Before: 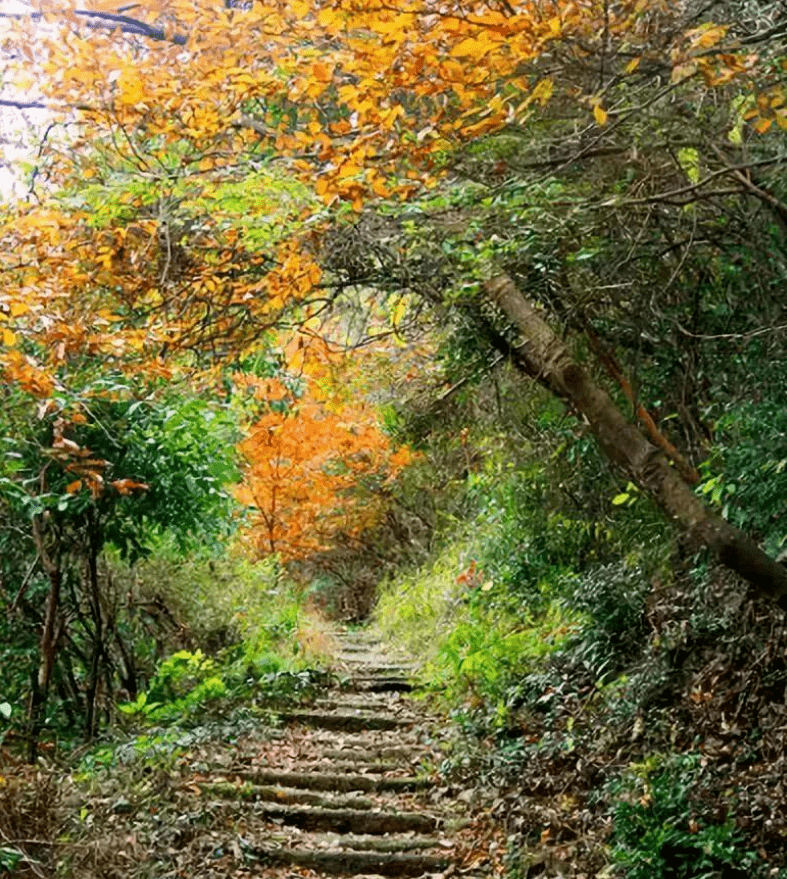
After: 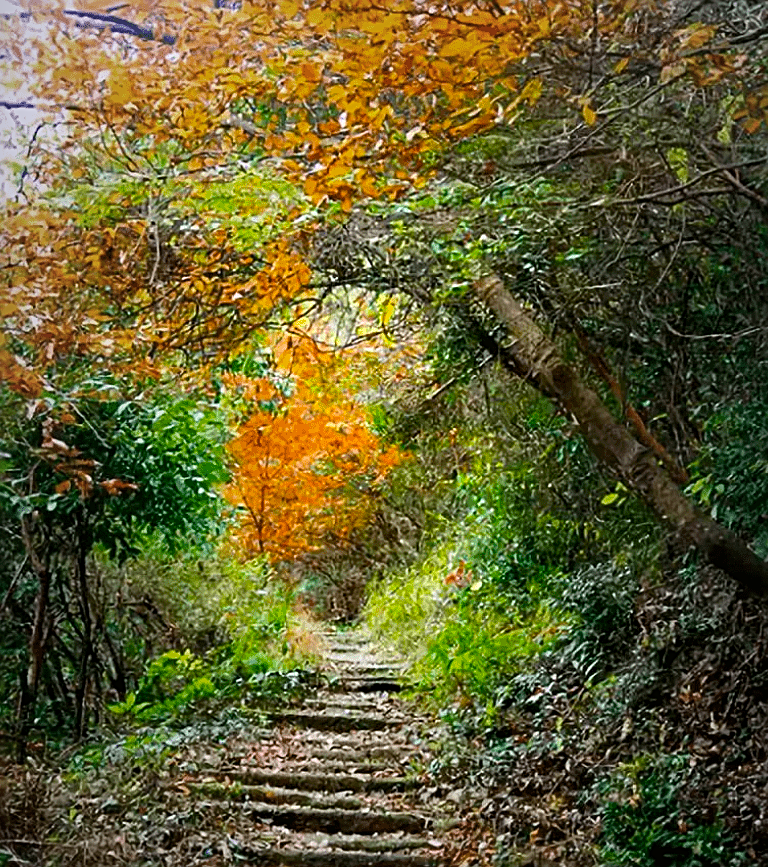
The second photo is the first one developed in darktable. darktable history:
color calibration: illuminant as shot in camera, x 0.358, y 0.373, temperature 4628.91 K
vignetting: fall-off start 17.55%, fall-off radius 137.52%, brightness -0.579, saturation -0.258, width/height ratio 0.62, shape 0.591
exposure: exposure 0.404 EV, compensate exposure bias true, compensate highlight preservation false
crop and rotate: left 1.612%, right 0.675%, bottom 1.287%
sharpen: on, module defaults
color balance rgb: shadows lift › chroma 3.059%, shadows lift › hue 281.68°, shadows fall-off 101.918%, perceptual saturation grading › global saturation 25.139%, mask middle-gray fulcrum 23.26%, global vibrance 1.8%, saturation formula JzAzBz (2021)
